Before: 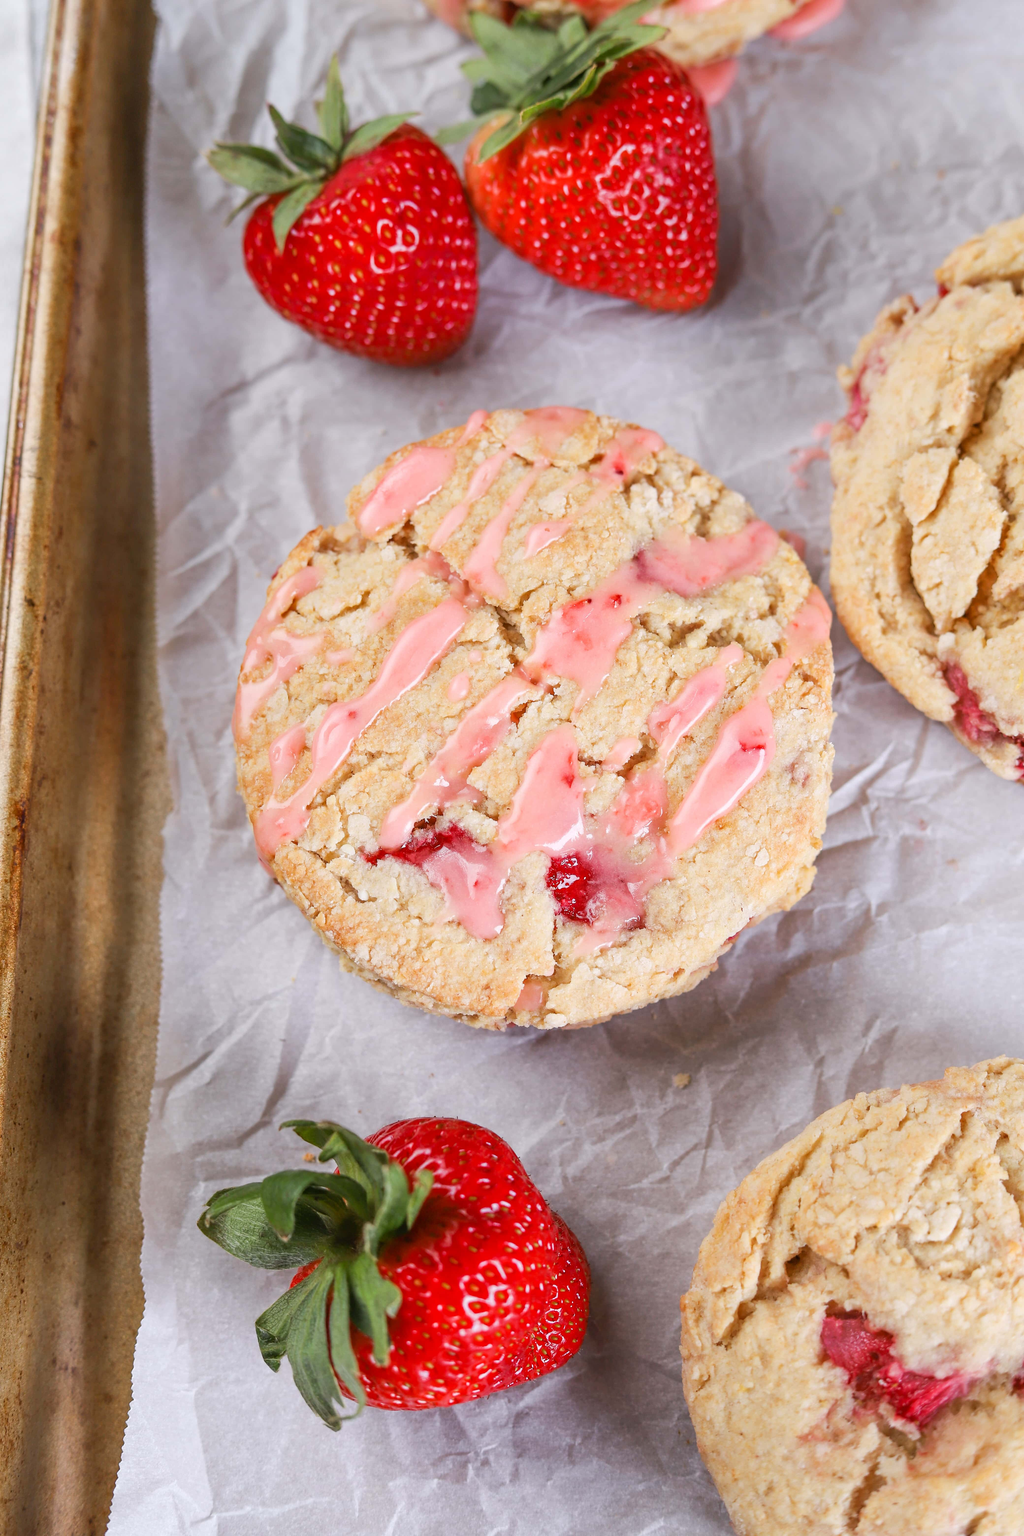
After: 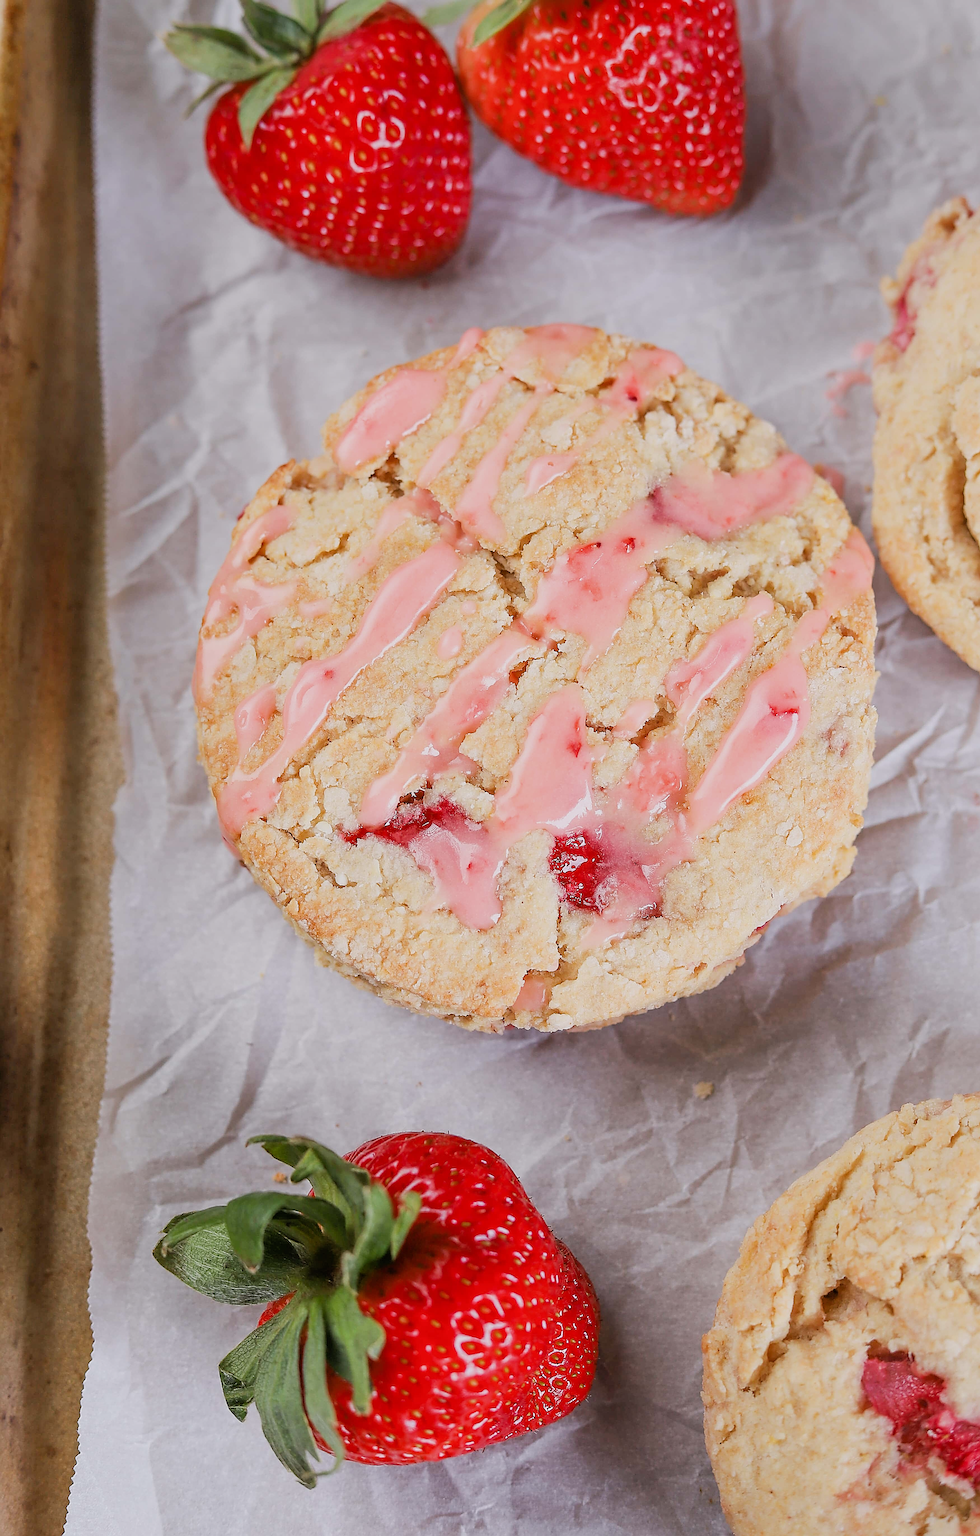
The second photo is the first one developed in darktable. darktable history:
crop: left 6.195%, top 7.956%, right 9.54%, bottom 3.949%
filmic rgb: middle gray luminance 18.31%, black relative exposure -11.26 EV, white relative exposure 3.75 EV, target black luminance 0%, hardness 5.87, latitude 57.89%, contrast 0.965, shadows ↔ highlights balance 49.17%
sharpen: amount 1.983
